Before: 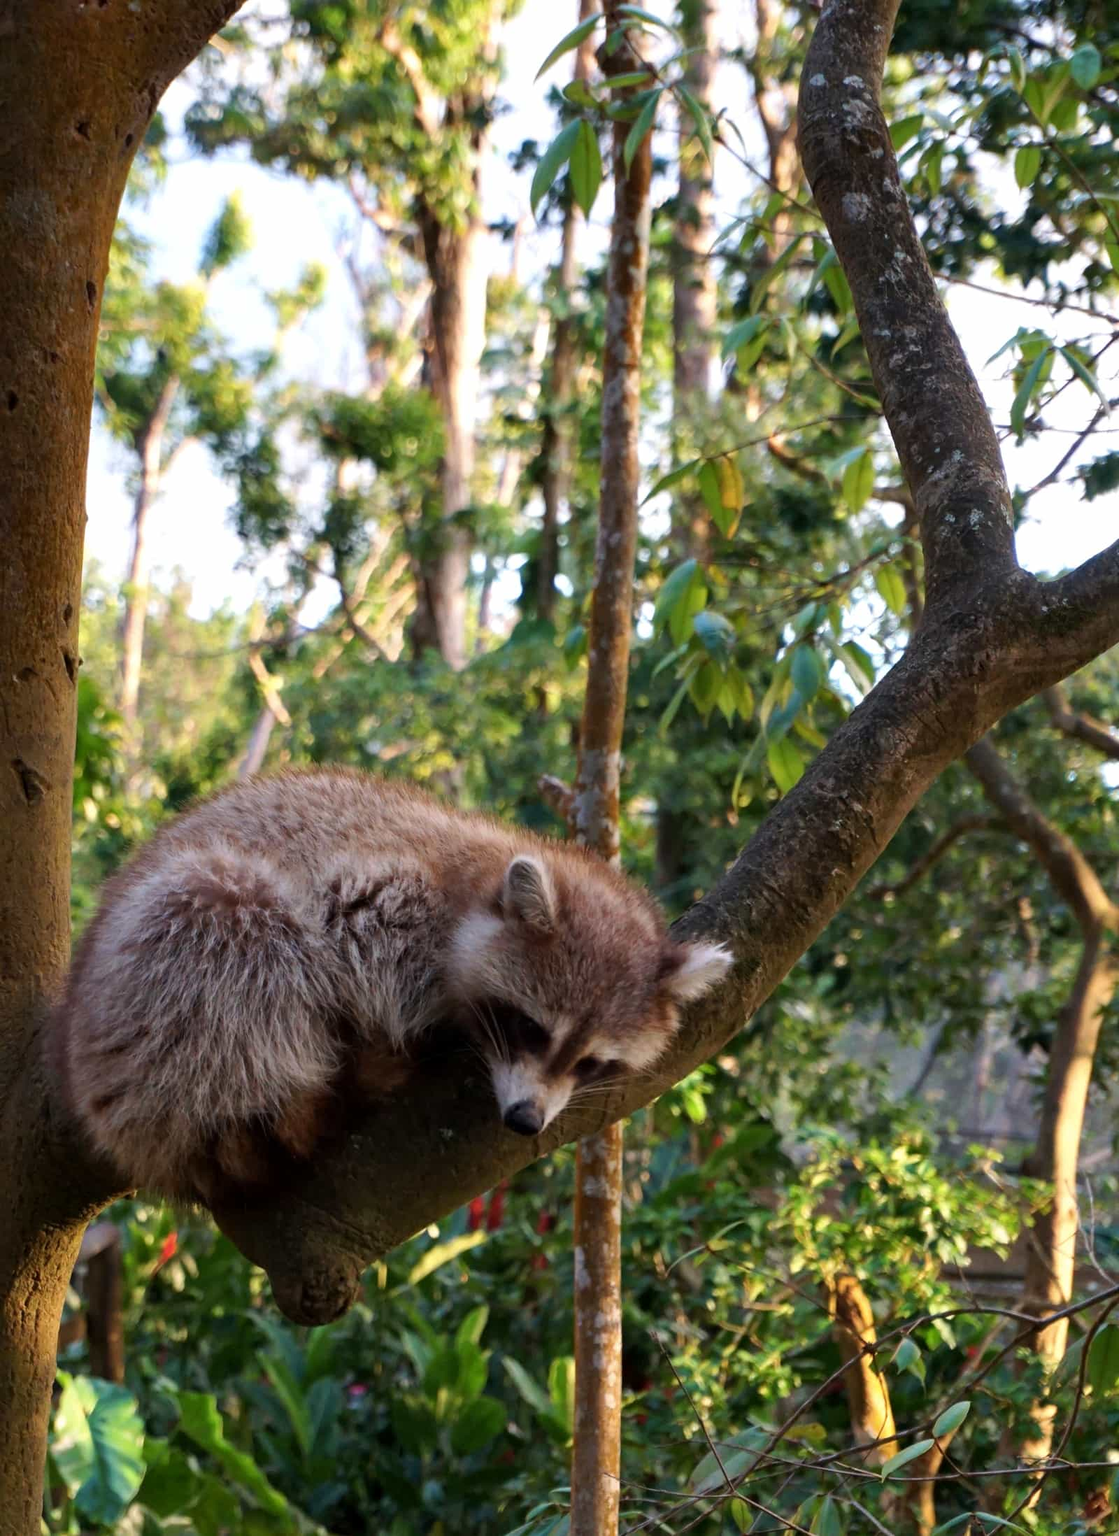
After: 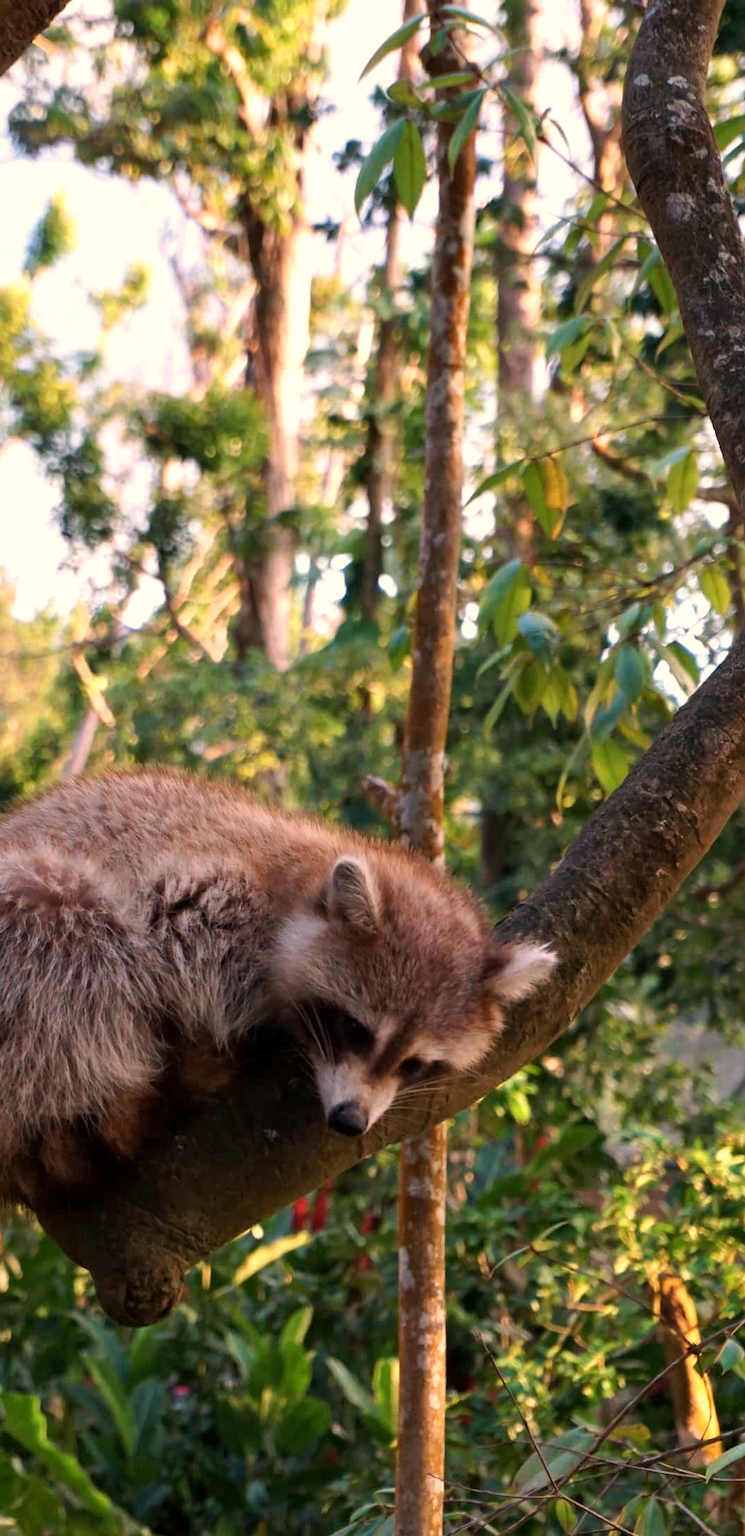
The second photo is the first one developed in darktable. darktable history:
crop and rotate: left 15.754%, right 17.579%
white balance: red 1.127, blue 0.943
